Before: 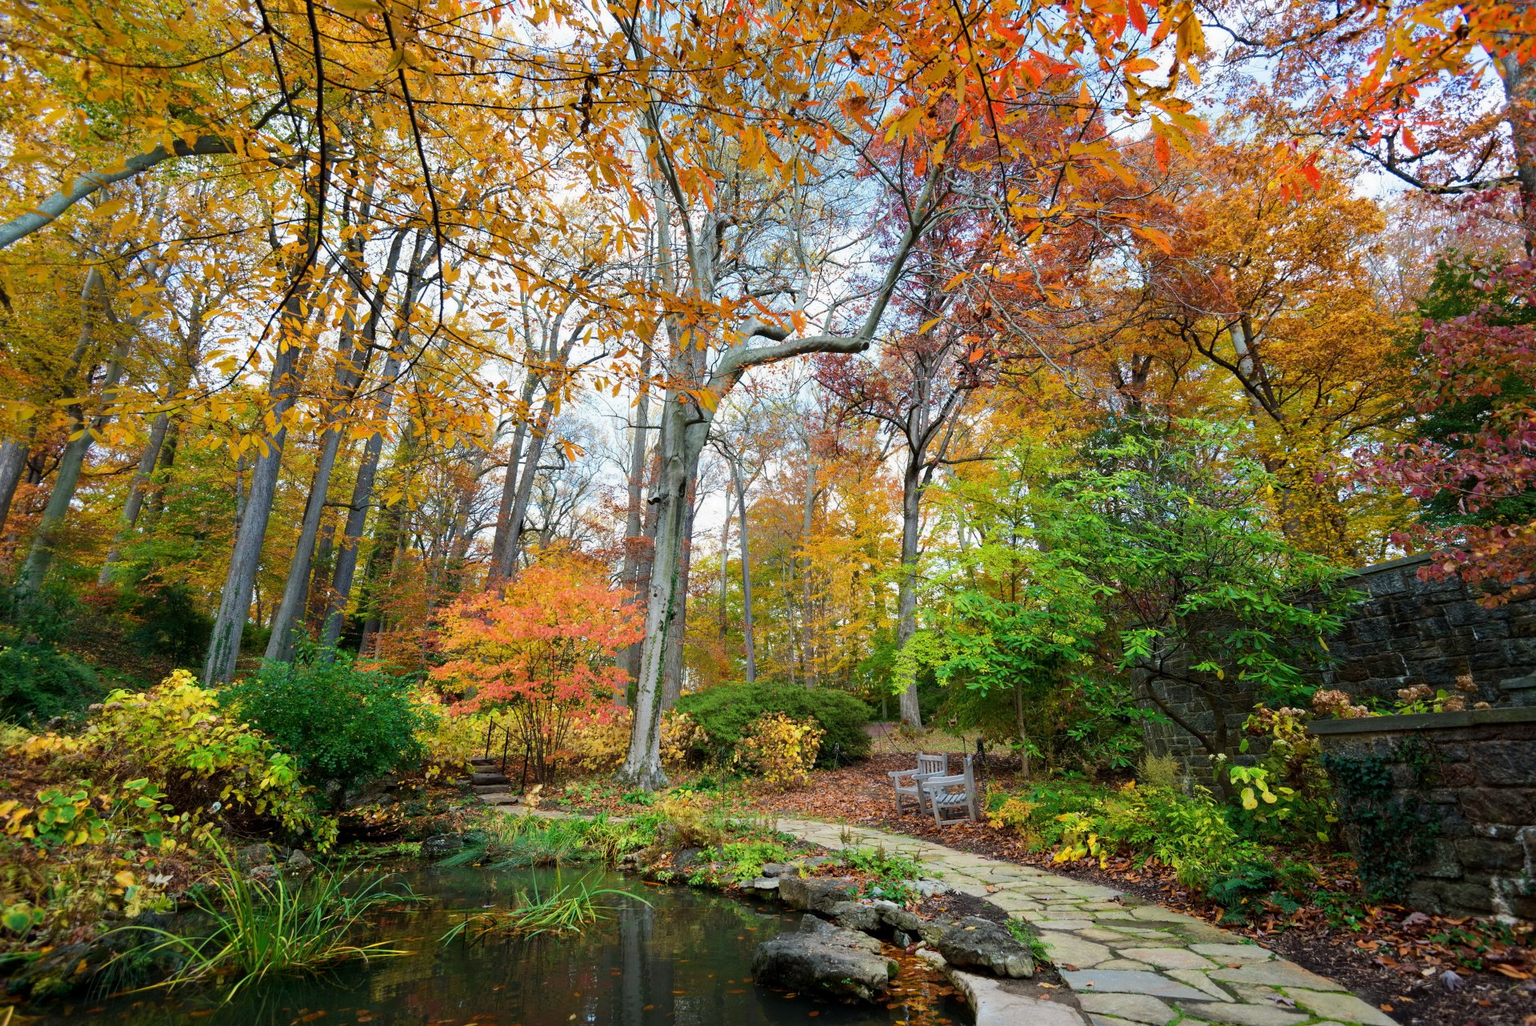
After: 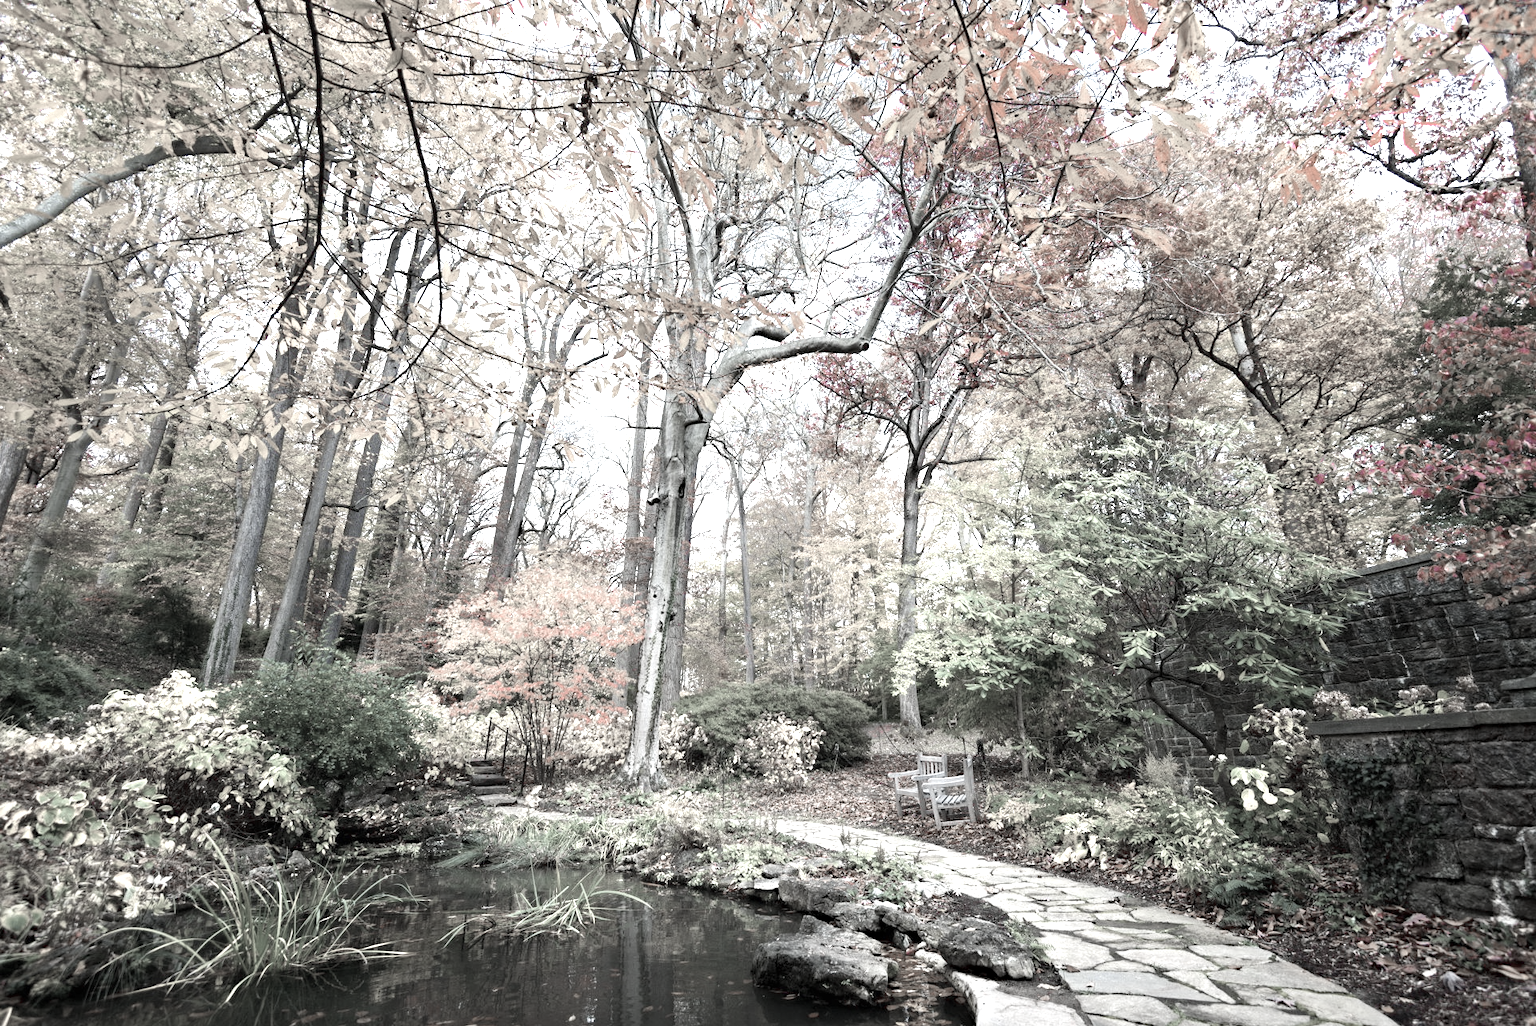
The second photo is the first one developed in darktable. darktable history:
color zones: curves: ch1 [(0, 0.34) (0.143, 0.164) (0.286, 0.152) (0.429, 0.176) (0.571, 0.173) (0.714, 0.188) (0.857, 0.199) (1, 0.34)], mix 29.83%
crop and rotate: left 0.151%, bottom 0.012%
haze removal: compatibility mode true, adaptive false
exposure: black level correction 0, exposure 1.2 EV, compensate highlight preservation false
